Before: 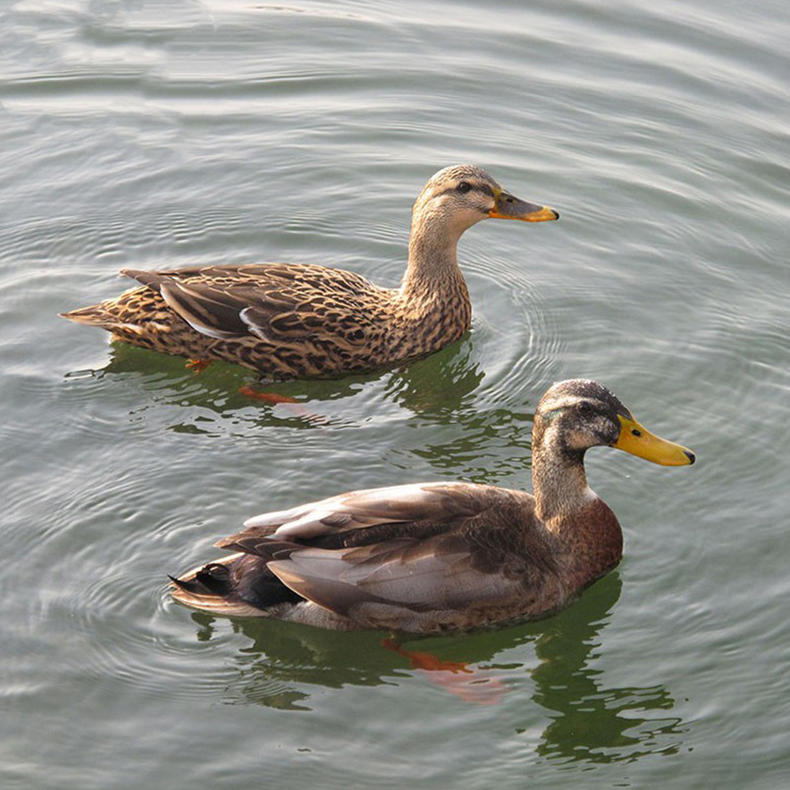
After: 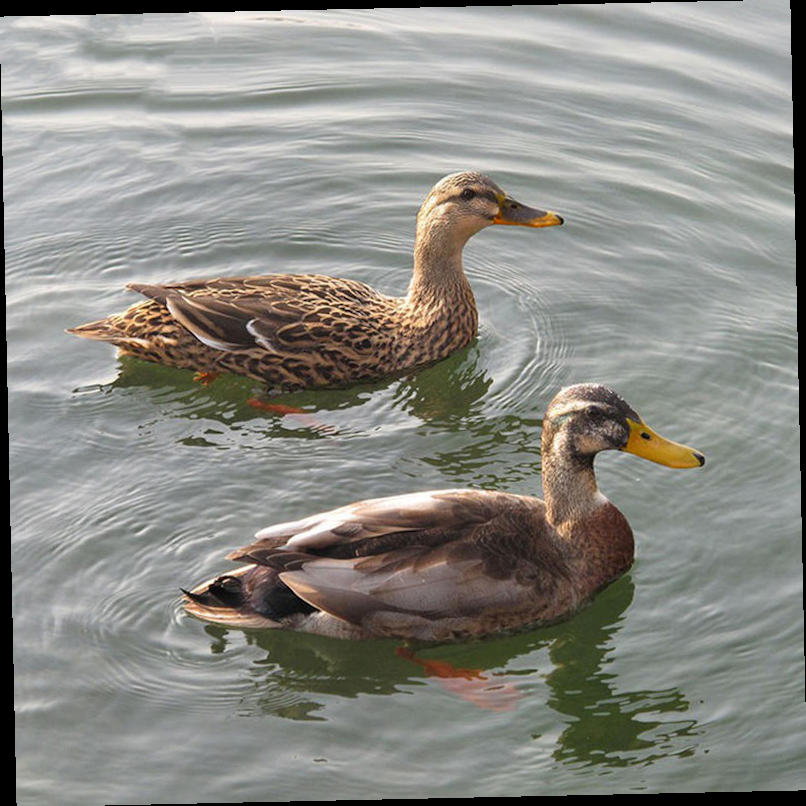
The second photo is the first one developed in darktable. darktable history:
rotate and perspective: rotation -1.24°, automatic cropping off
rgb levels: preserve colors max RGB
shadows and highlights: shadows 20.91, highlights -82.73, soften with gaussian
